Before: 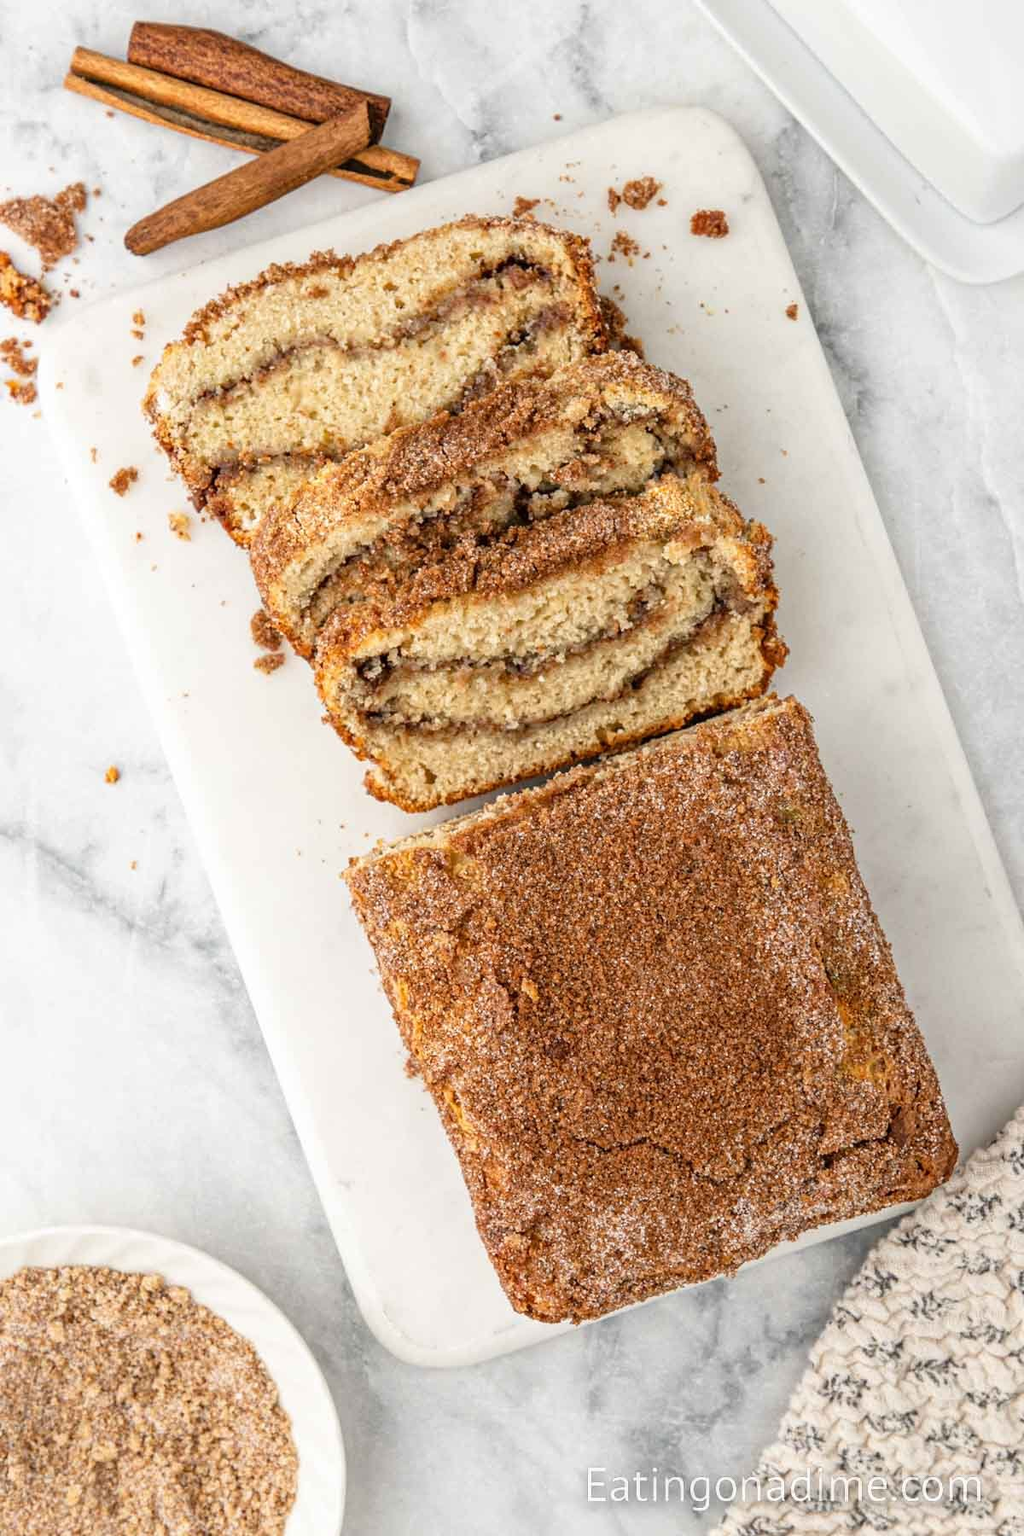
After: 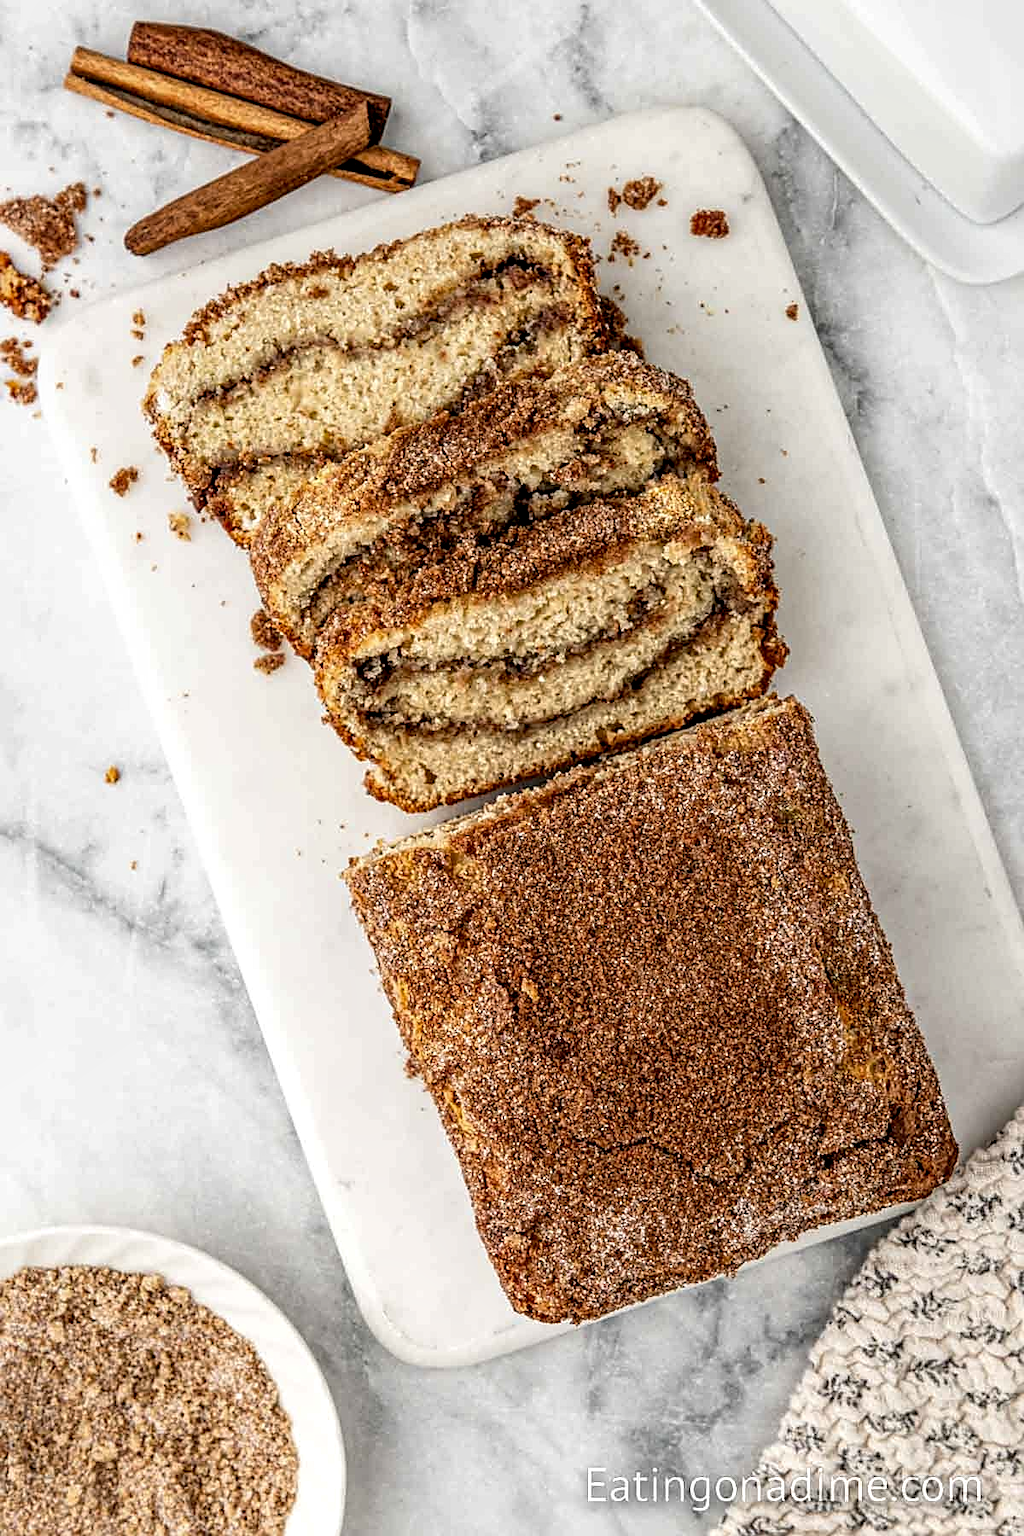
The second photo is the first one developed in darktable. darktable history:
sharpen: on, module defaults
local contrast: highlights 60%, shadows 61%, detail 160%
exposure: exposure -0.152 EV, compensate exposure bias true, compensate highlight preservation false
